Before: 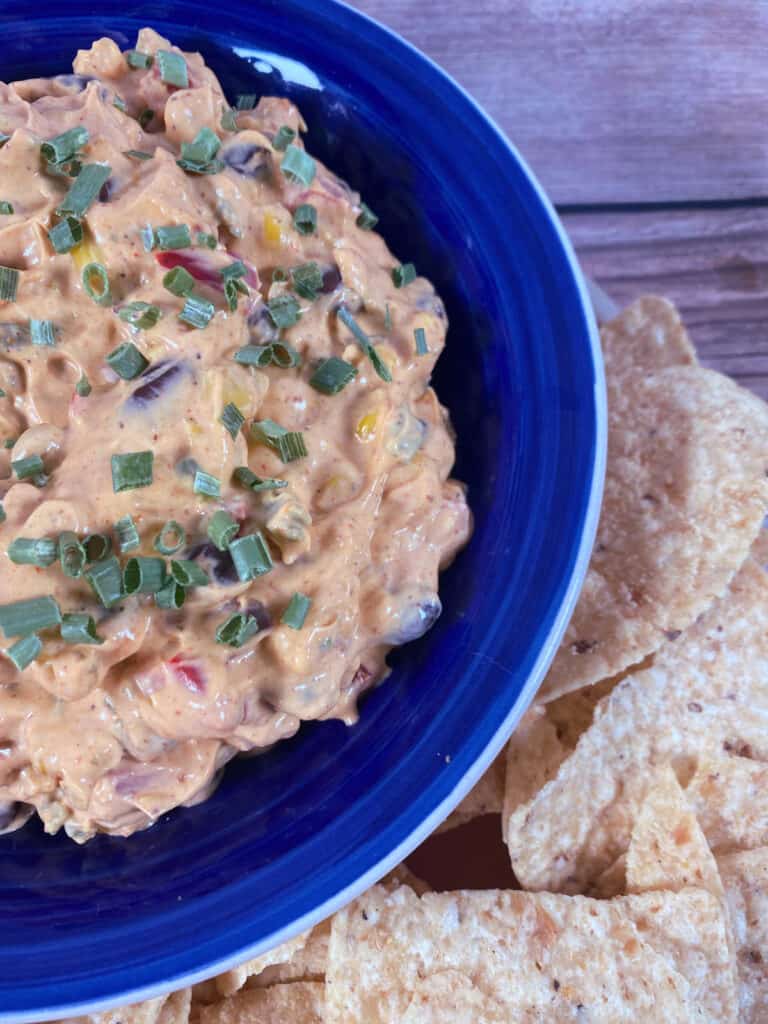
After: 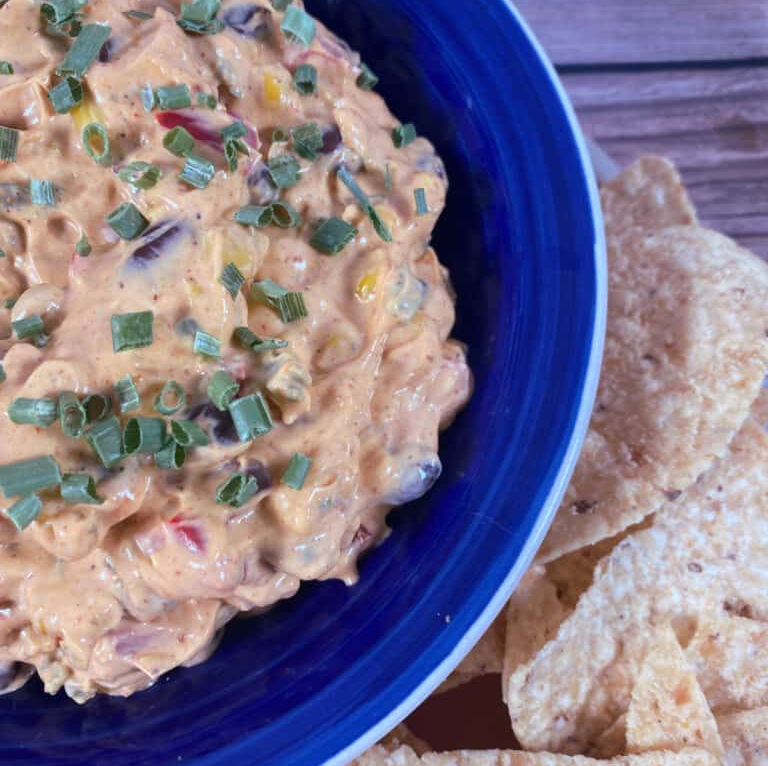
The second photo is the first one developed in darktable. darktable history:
crop: top 13.748%, bottom 11.429%
